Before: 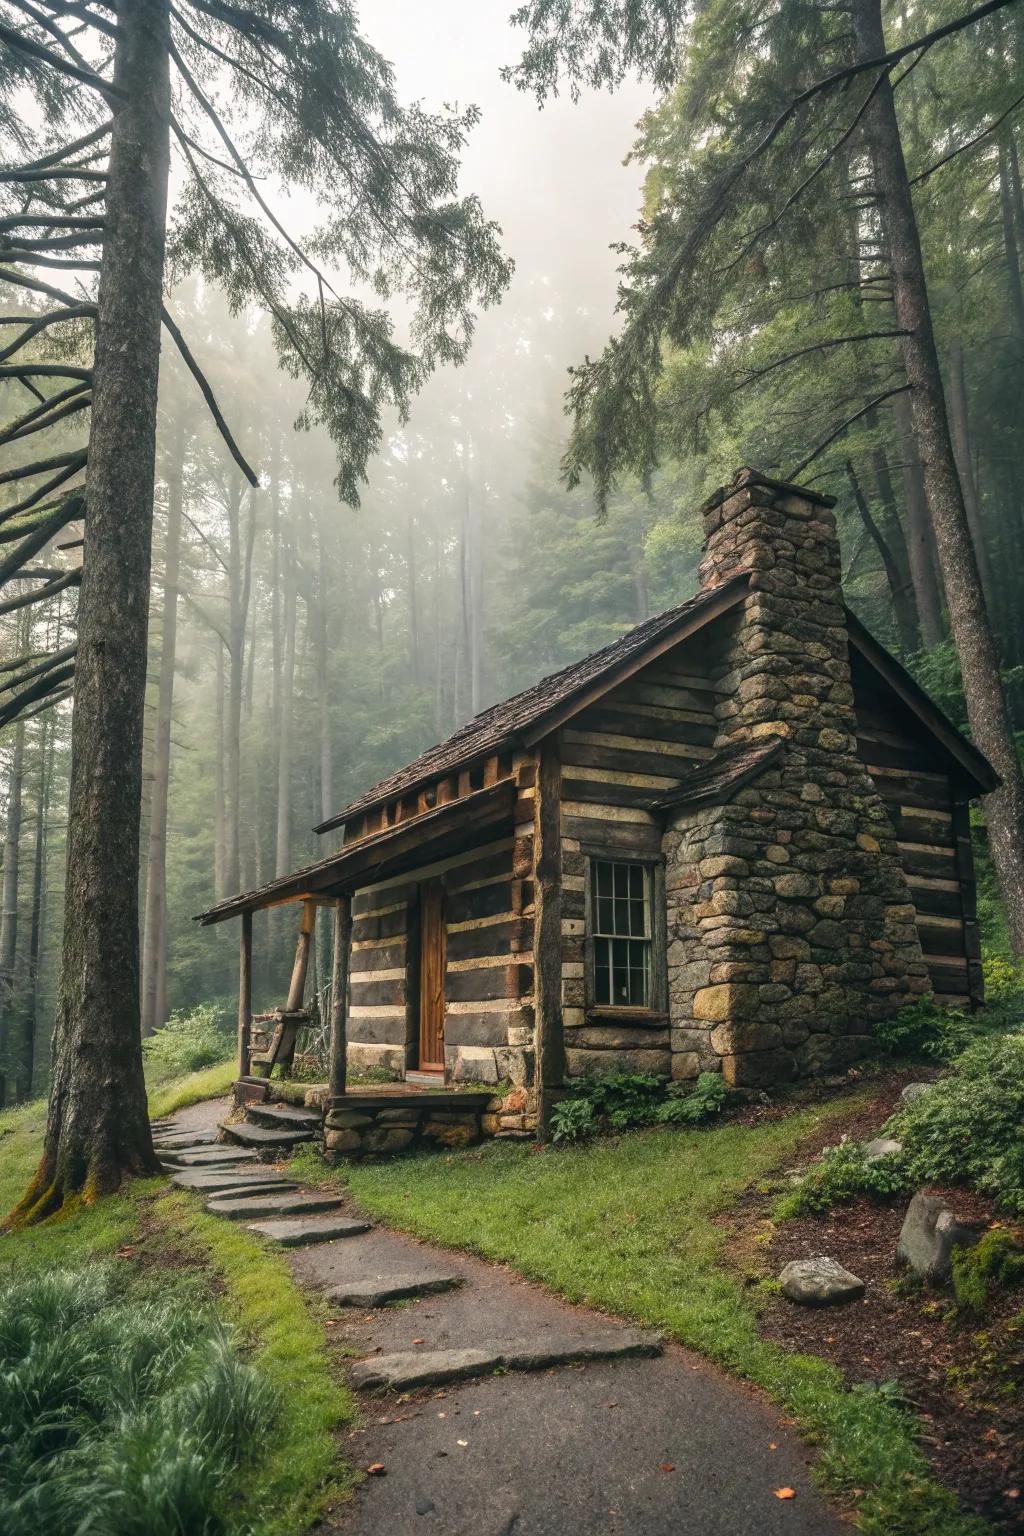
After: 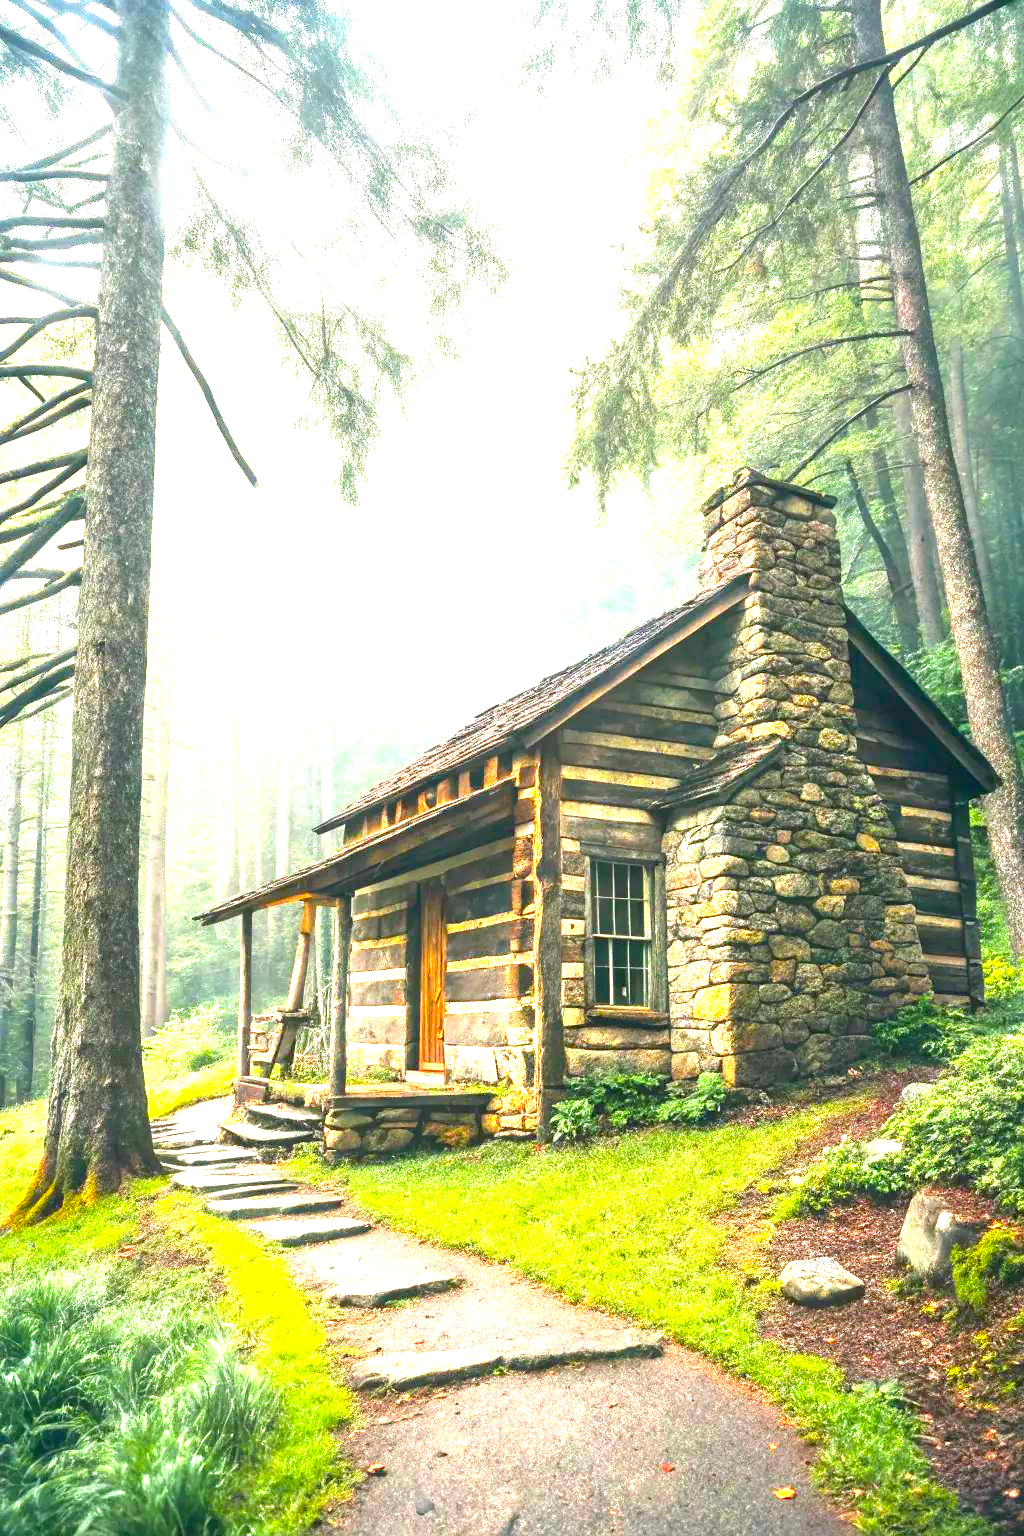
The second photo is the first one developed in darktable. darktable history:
color balance rgb: perceptual saturation grading › global saturation 17.598%, global vibrance 30.435%
exposure: black level correction 0.001, exposure 2.506 EV, compensate highlight preservation false
